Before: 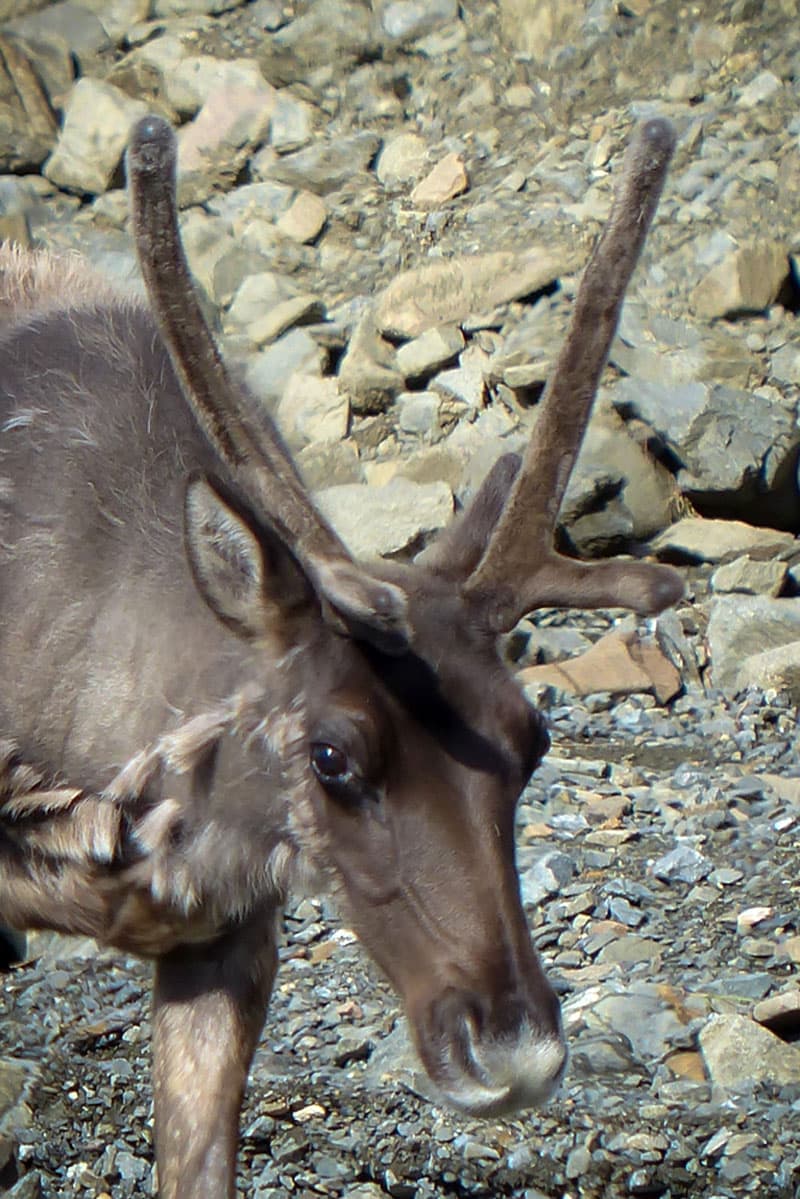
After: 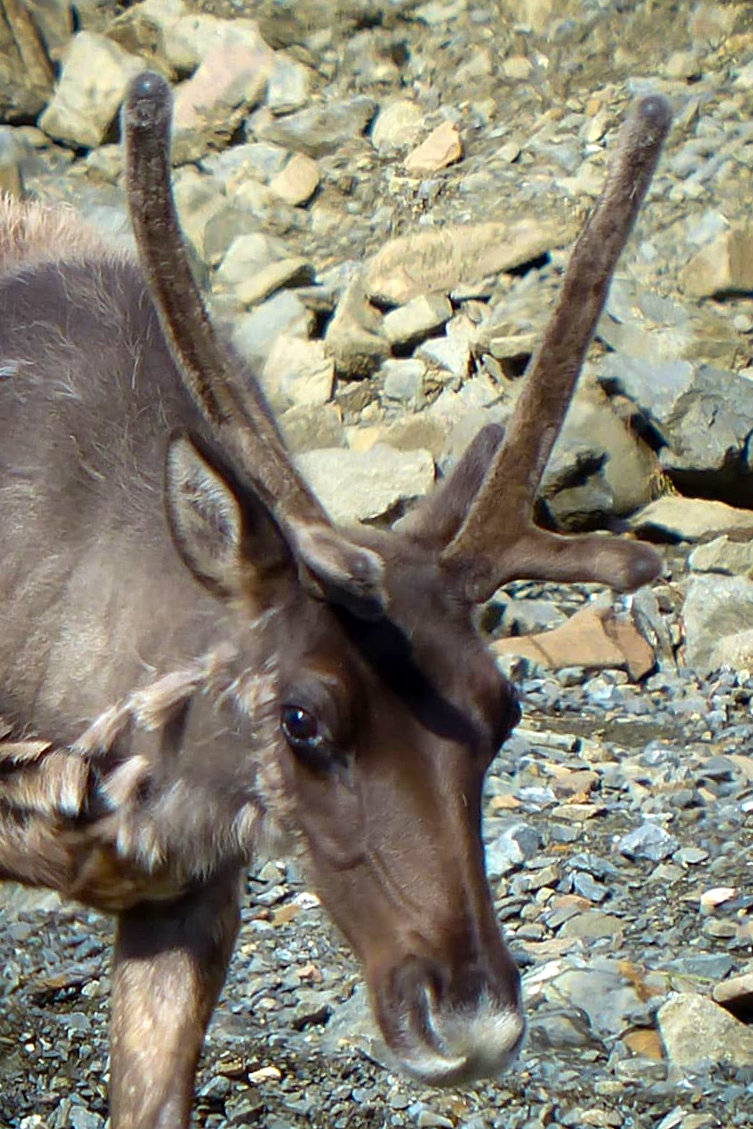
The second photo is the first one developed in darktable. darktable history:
crop and rotate: angle -2.38°
color balance rgb: linear chroma grading › shadows 16%, perceptual saturation grading › global saturation 8%, perceptual saturation grading › shadows 4%, perceptual brilliance grading › global brilliance 2%, perceptual brilliance grading › highlights 8%, perceptual brilliance grading › shadows -4%, global vibrance 16%, saturation formula JzAzBz (2021)
